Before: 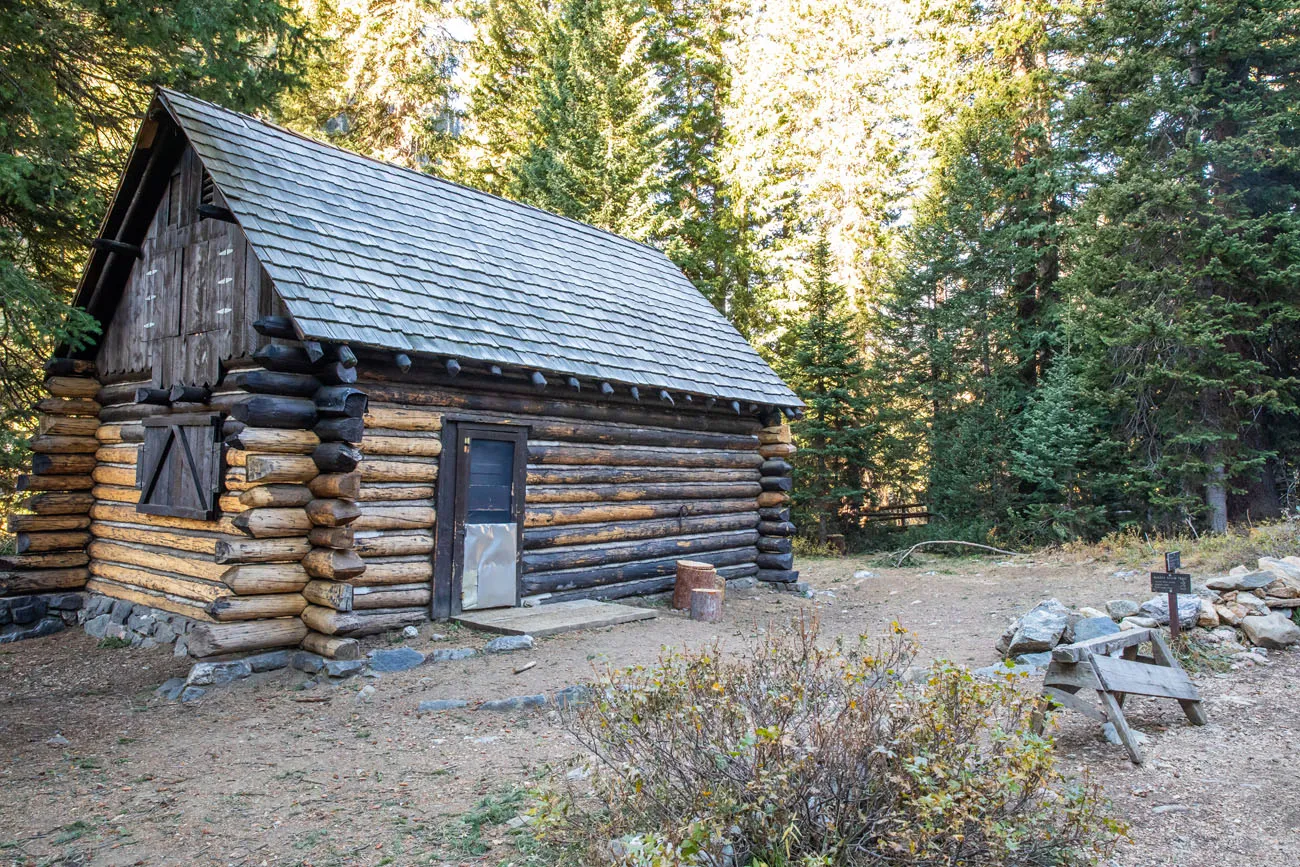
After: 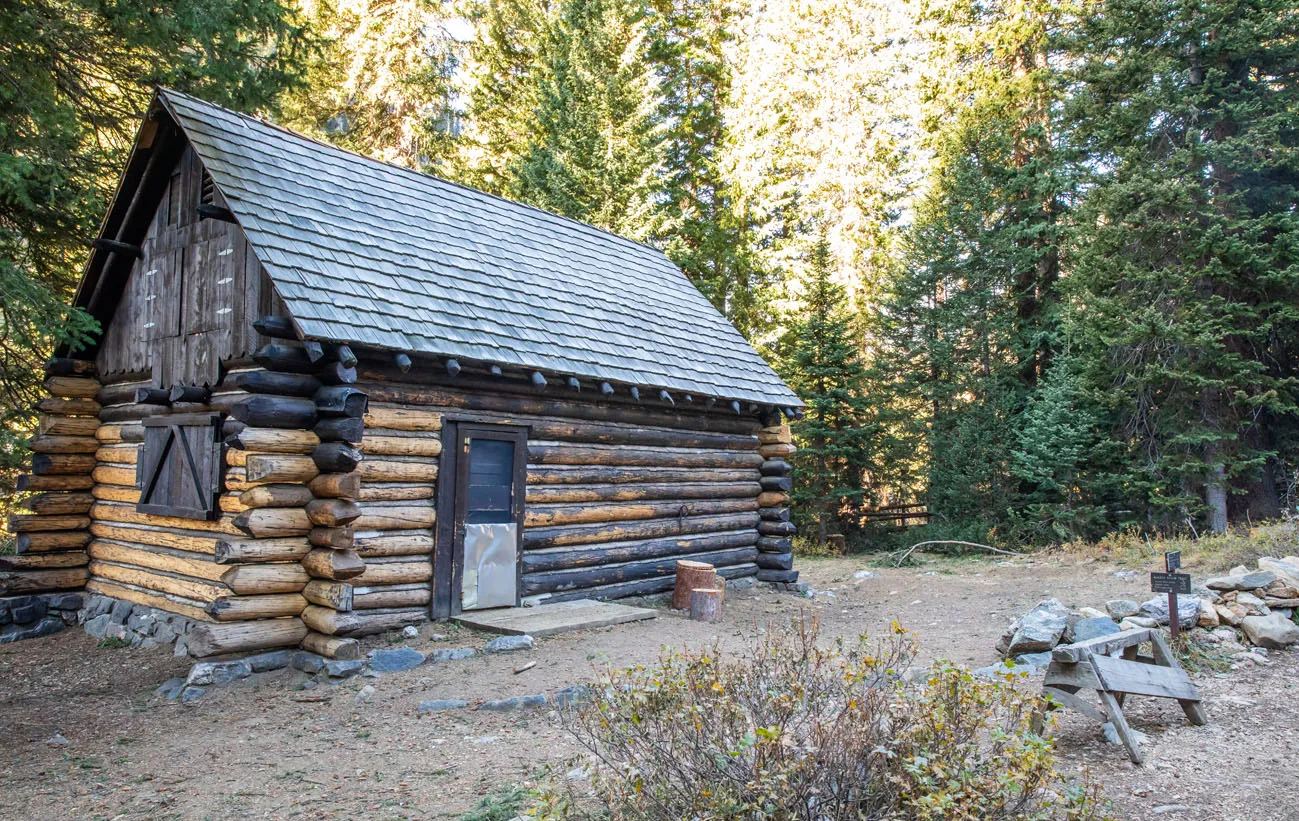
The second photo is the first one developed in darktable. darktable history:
crop and rotate: top 0.014%, bottom 5.248%
